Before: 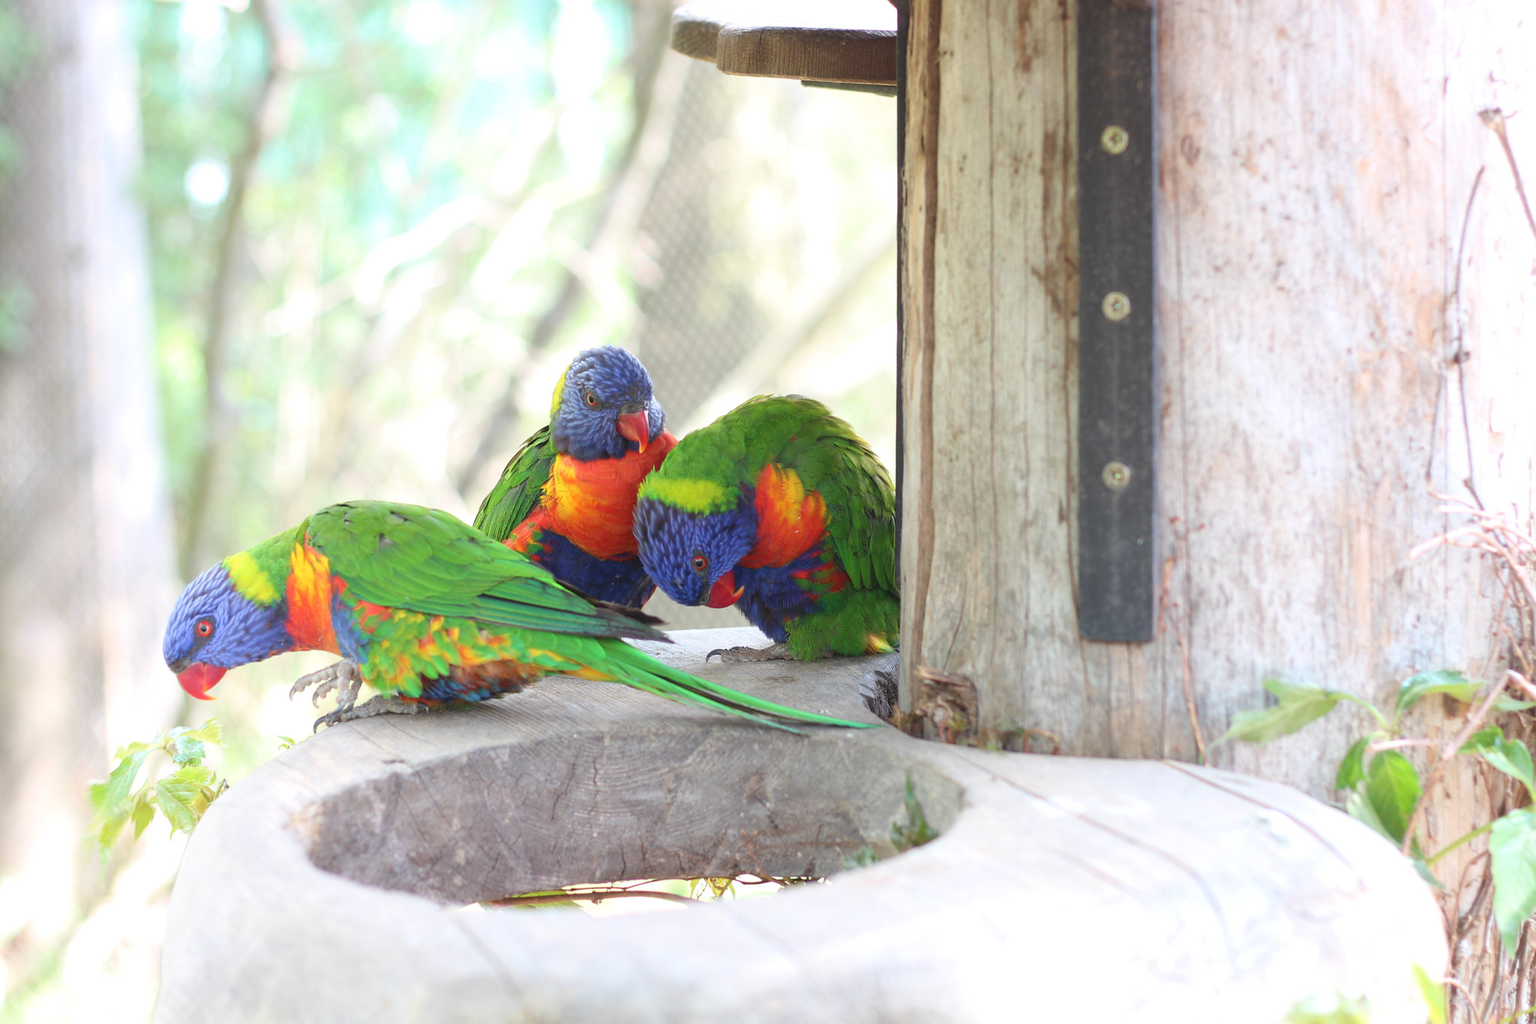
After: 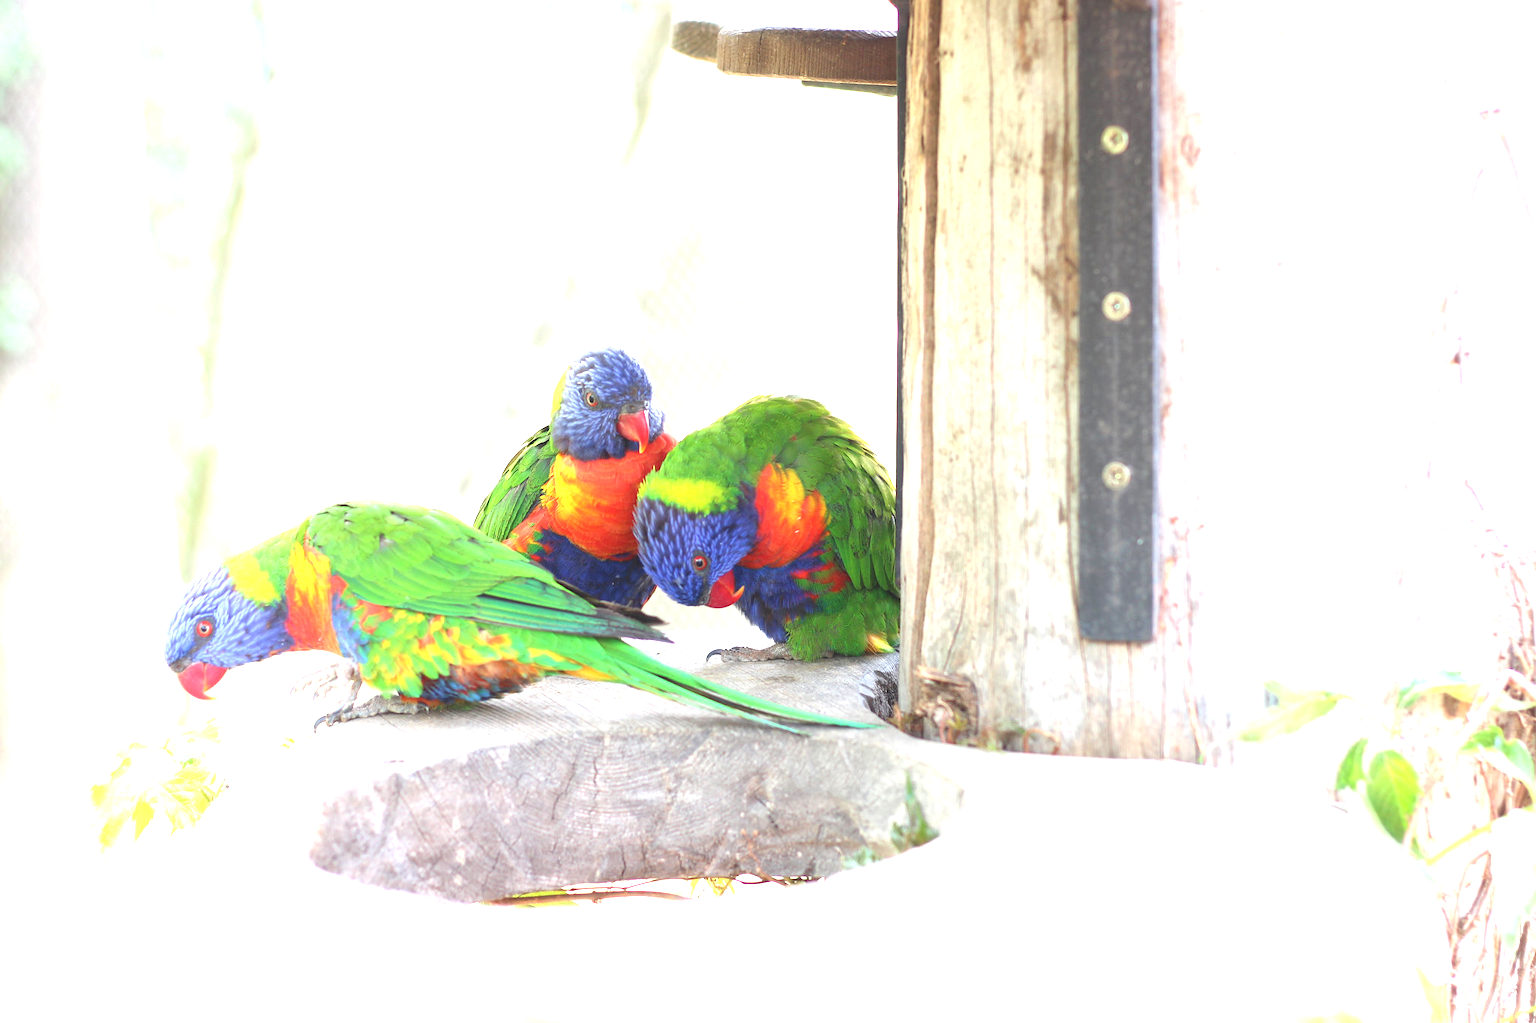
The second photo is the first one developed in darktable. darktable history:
exposure: exposure 1.149 EV, compensate highlight preservation false
